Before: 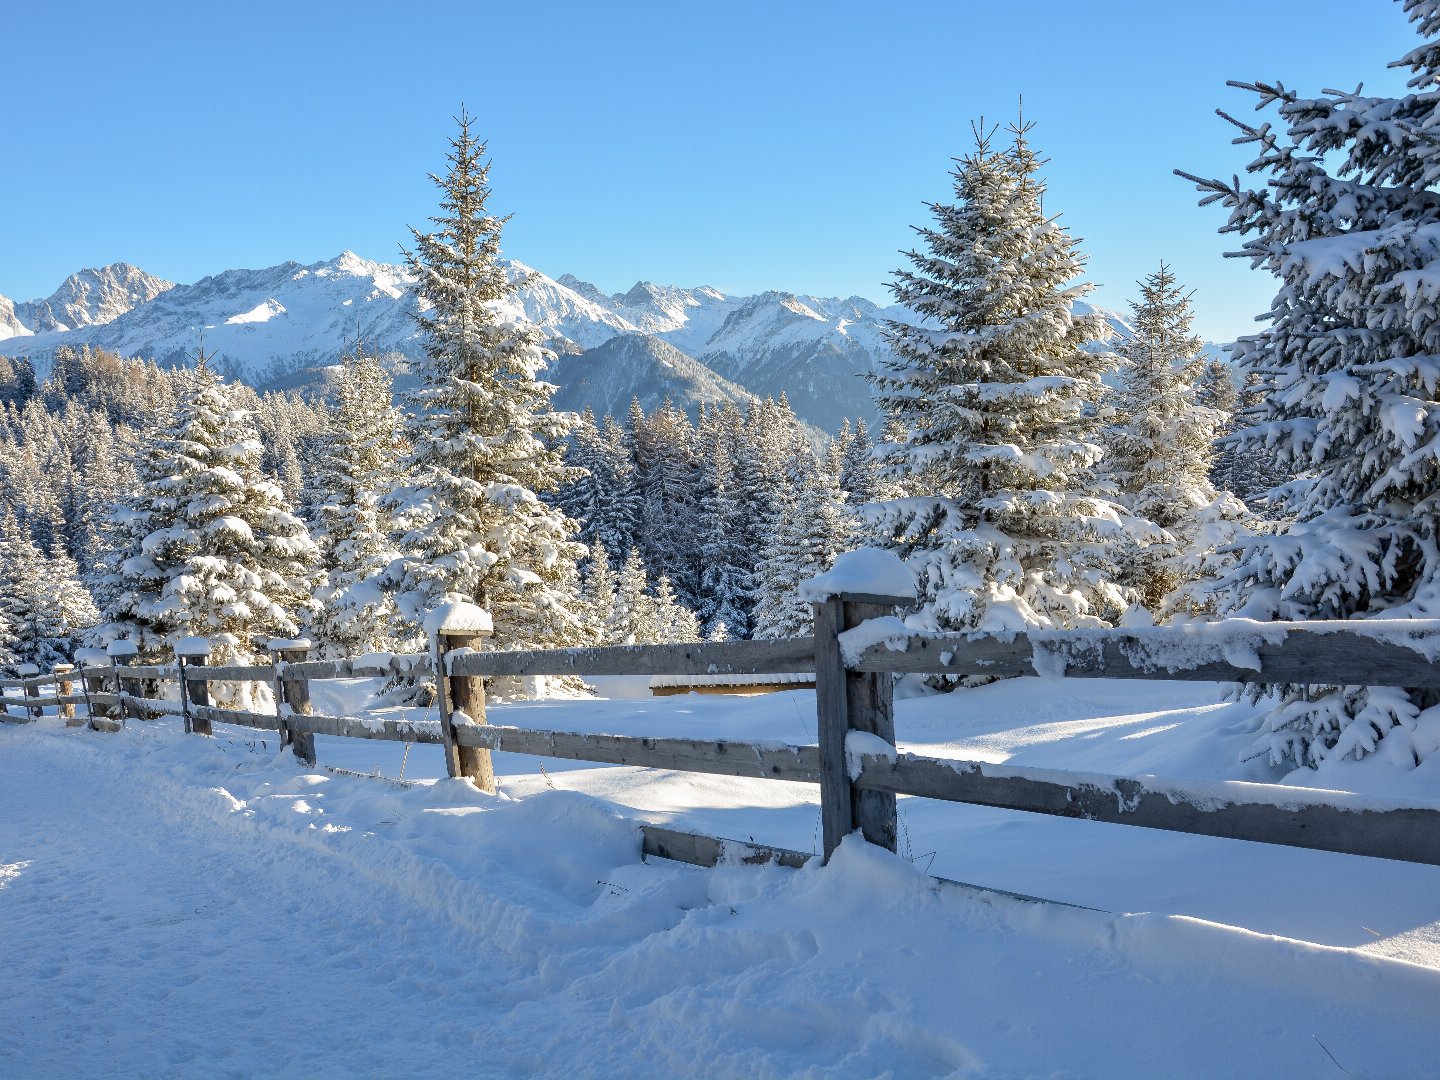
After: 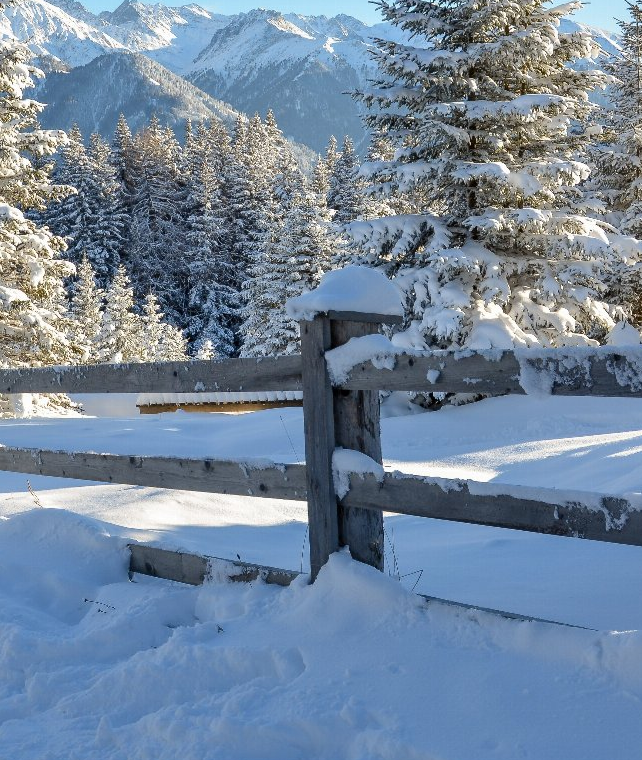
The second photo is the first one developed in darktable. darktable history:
crop: left 35.635%, top 26.192%, right 19.726%, bottom 3.351%
